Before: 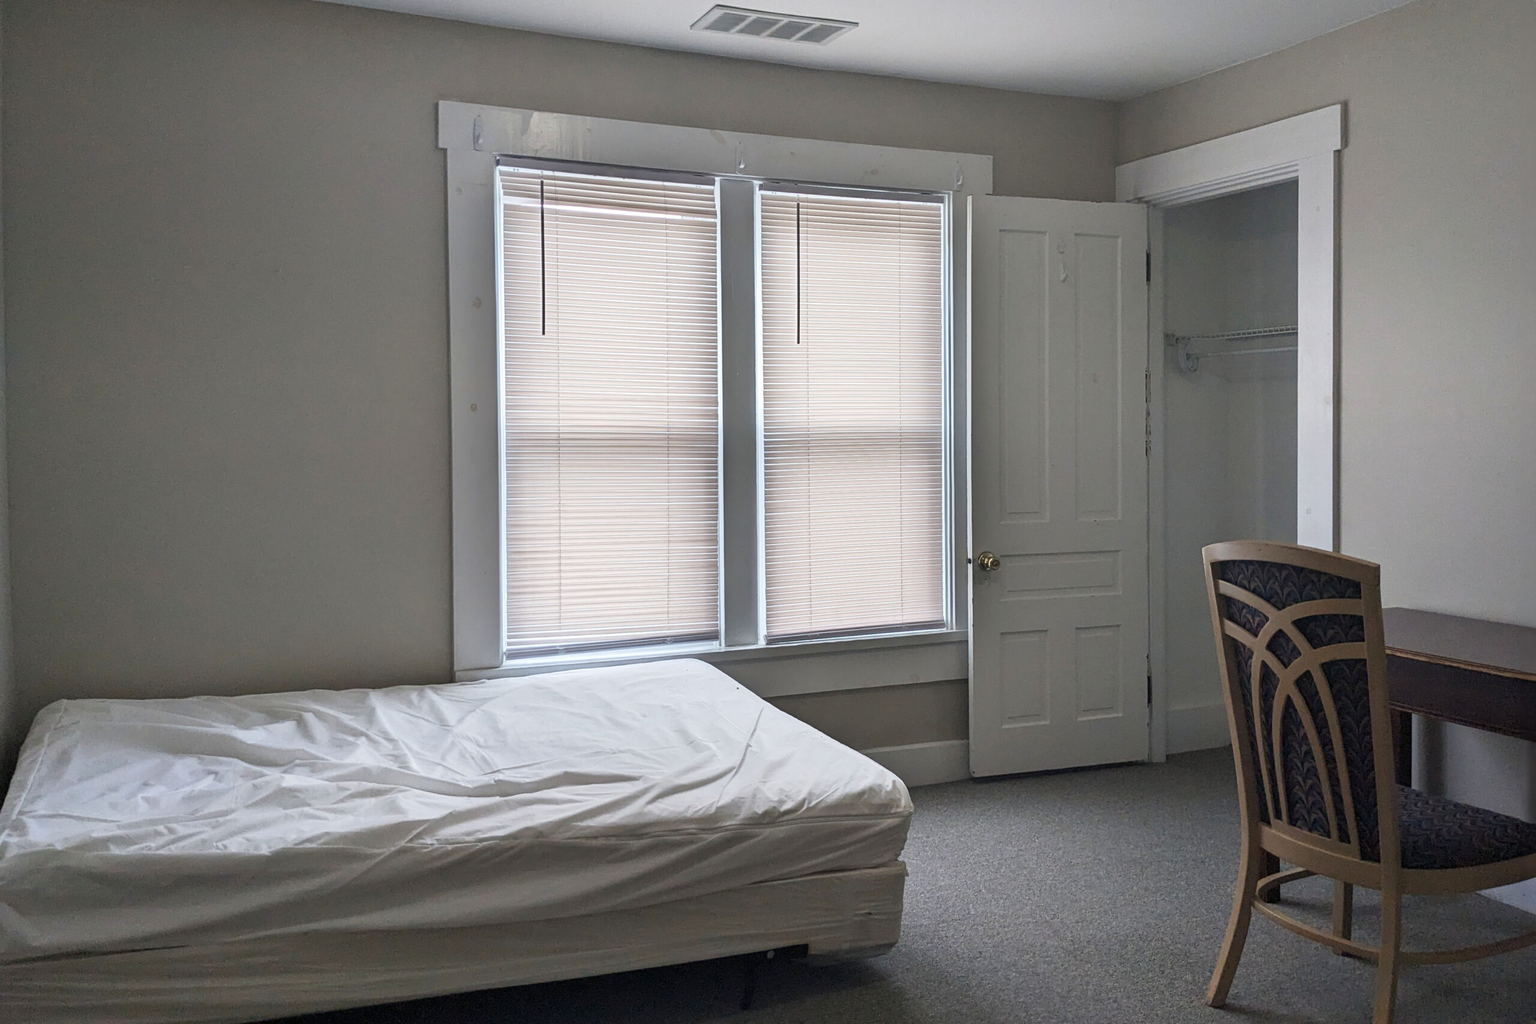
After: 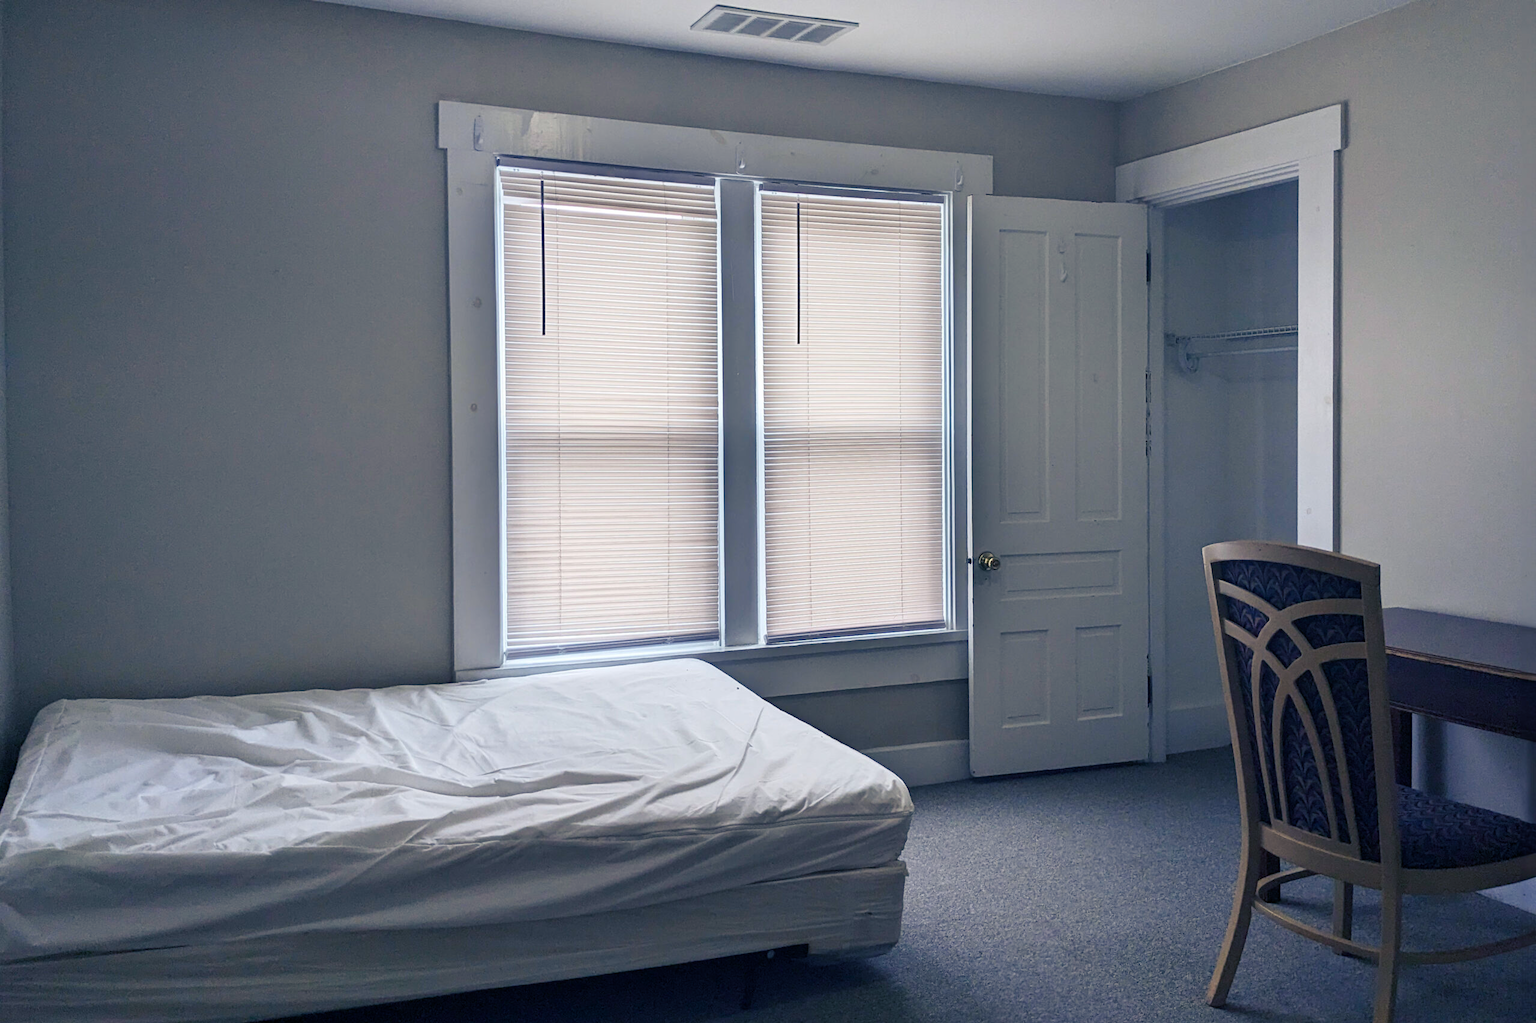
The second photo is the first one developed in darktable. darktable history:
color balance rgb: shadows lift › luminance -40.954%, shadows lift › chroma 14.174%, shadows lift › hue 260.97°, perceptual saturation grading › global saturation 1.373%, perceptual saturation grading › highlights -2.055%, perceptual saturation grading › mid-tones 4.656%, perceptual saturation grading › shadows 8.744%, global vibrance 20.562%
